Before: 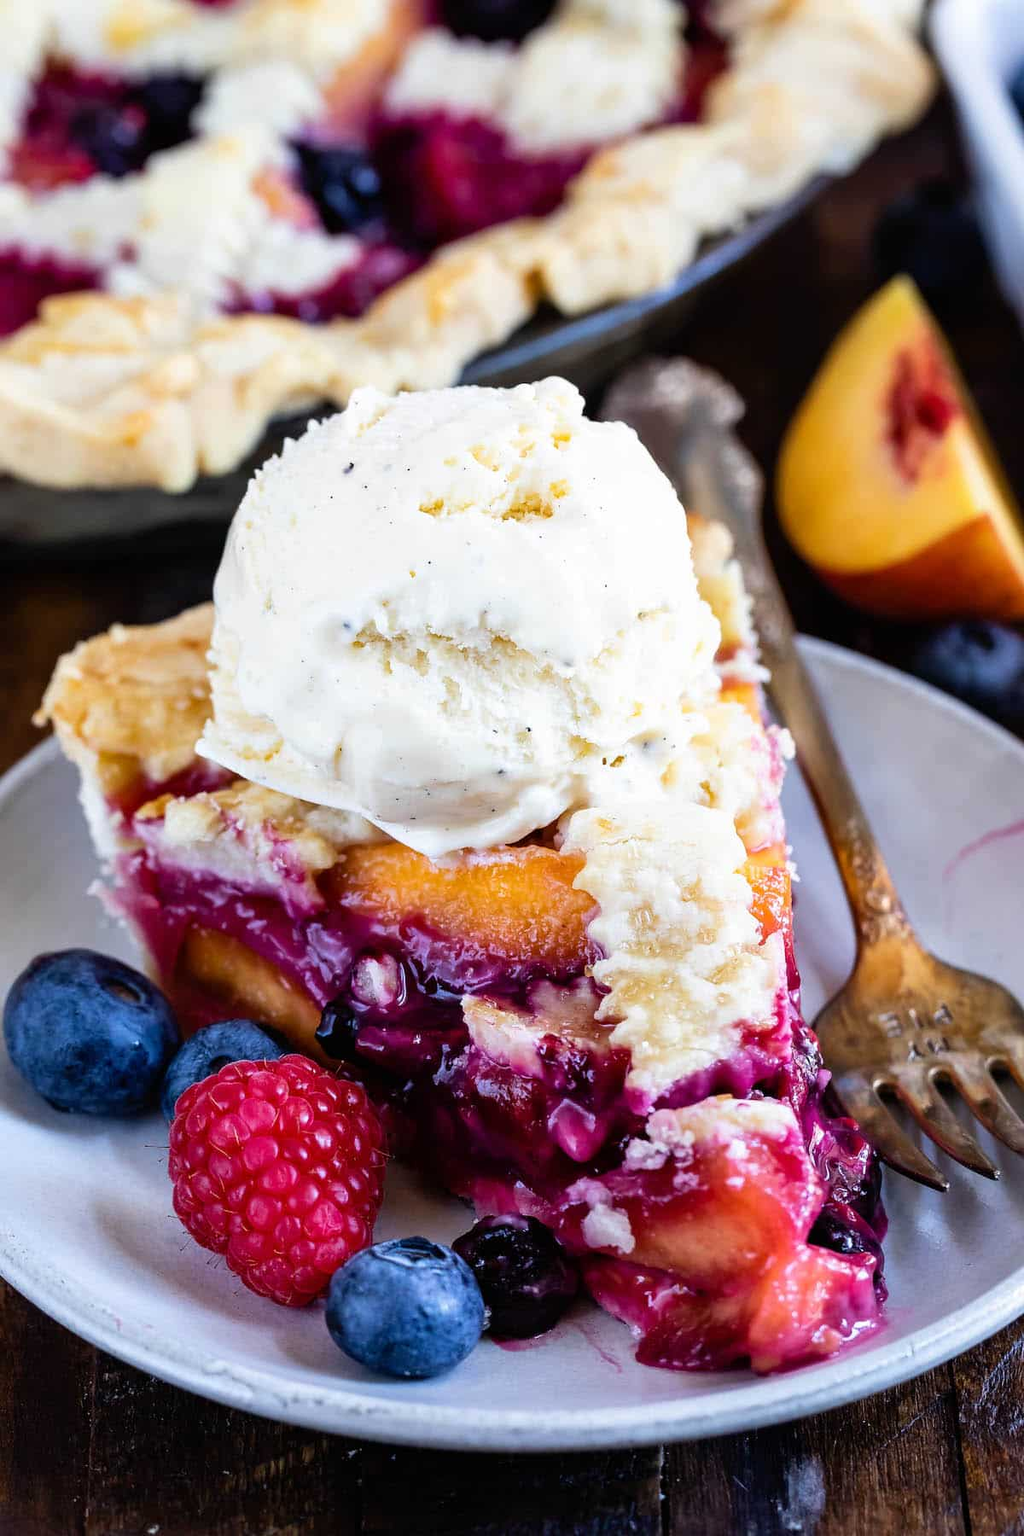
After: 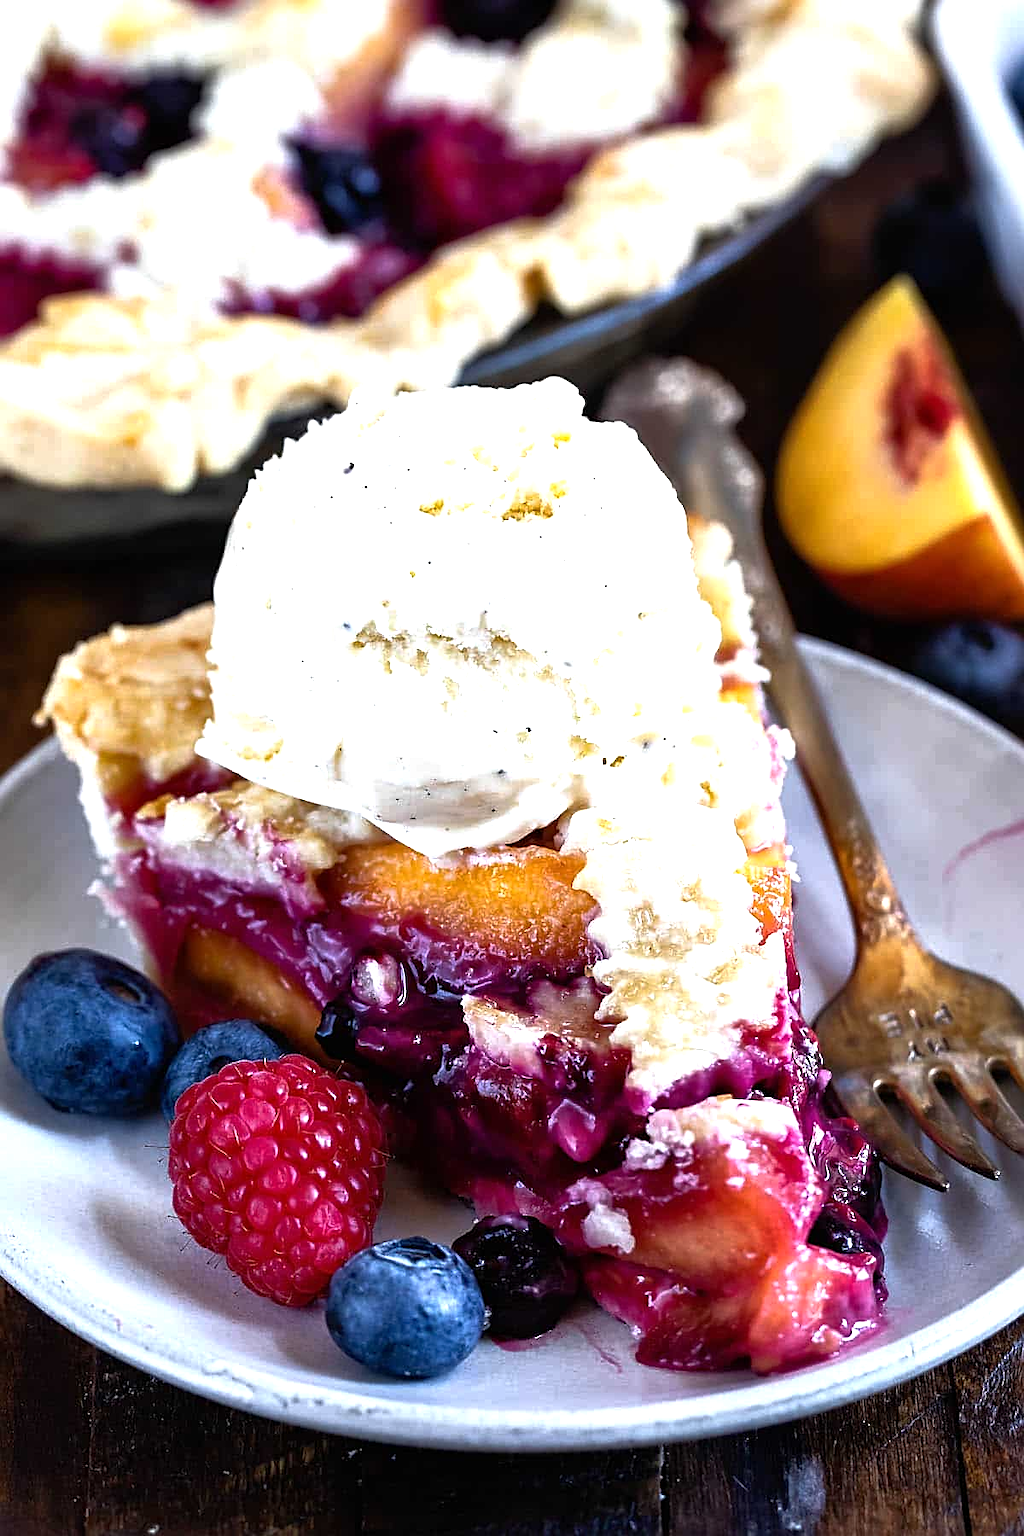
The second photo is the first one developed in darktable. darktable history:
sharpen: on, module defaults
tone equalizer: -8 EV 0.001 EV, -7 EV -0.001 EV, -6 EV 0.001 EV, -5 EV -0.038 EV, -4 EV -0.152 EV, -3 EV -0.172 EV, -2 EV 0.258 EV, -1 EV 0.715 EV, +0 EV 0.49 EV, edges refinement/feathering 500, mask exposure compensation -1.57 EV, preserve details no
